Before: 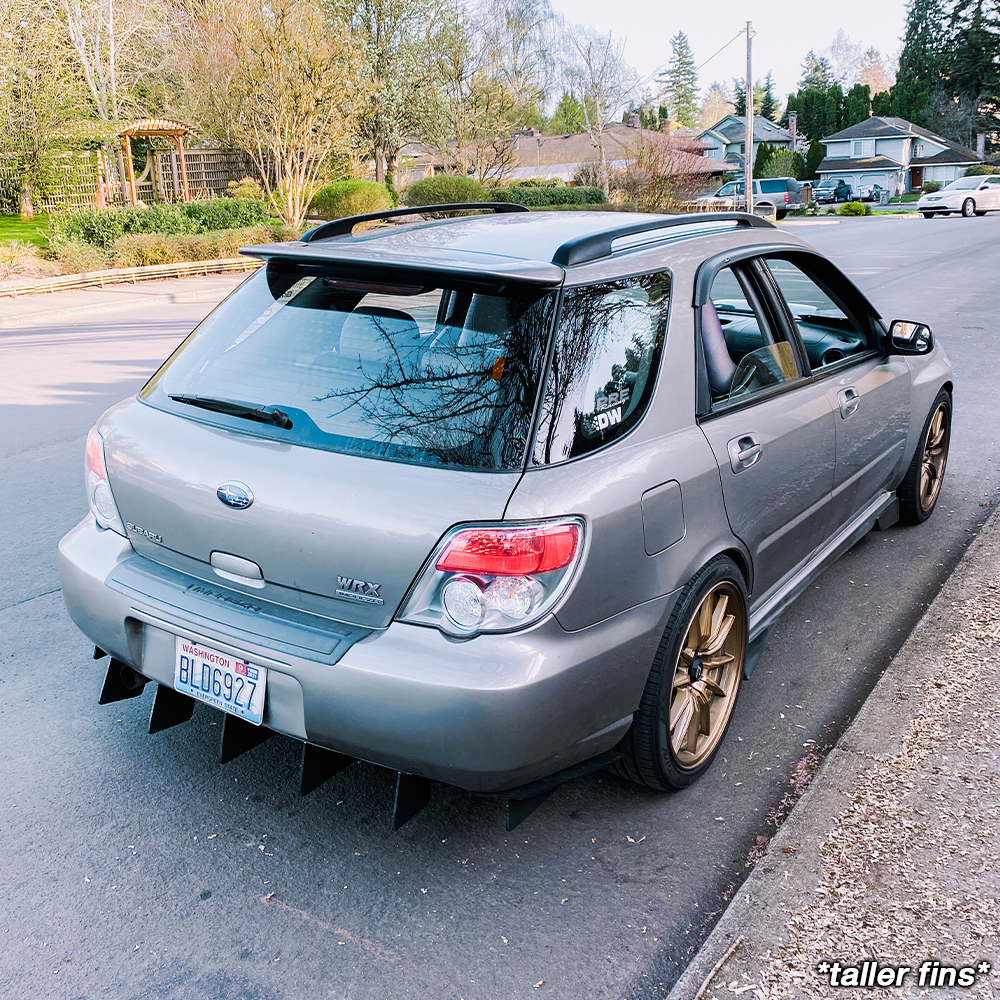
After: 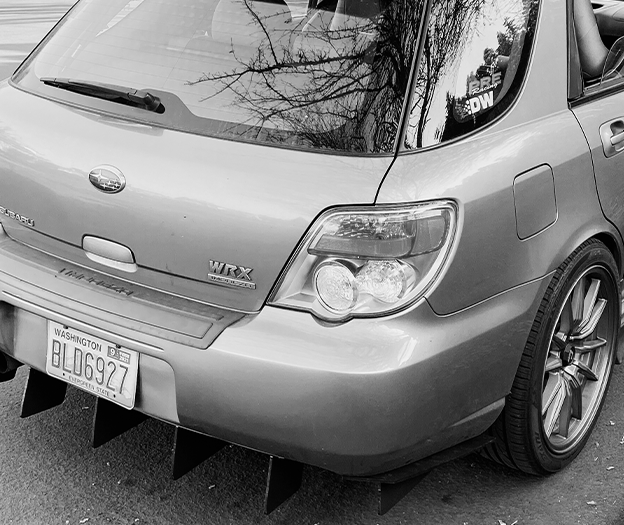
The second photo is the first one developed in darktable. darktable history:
shadows and highlights: shadows 29.74, highlights -30.44, low approximation 0.01, soften with gaussian
color calibration: output gray [0.253, 0.26, 0.487, 0], gray › normalize channels true, illuminant as shot in camera, x 0.358, y 0.373, temperature 4628.91 K, gamut compression 0.023
crop: left 12.849%, top 31.642%, right 24.408%, bottom 15.826%
